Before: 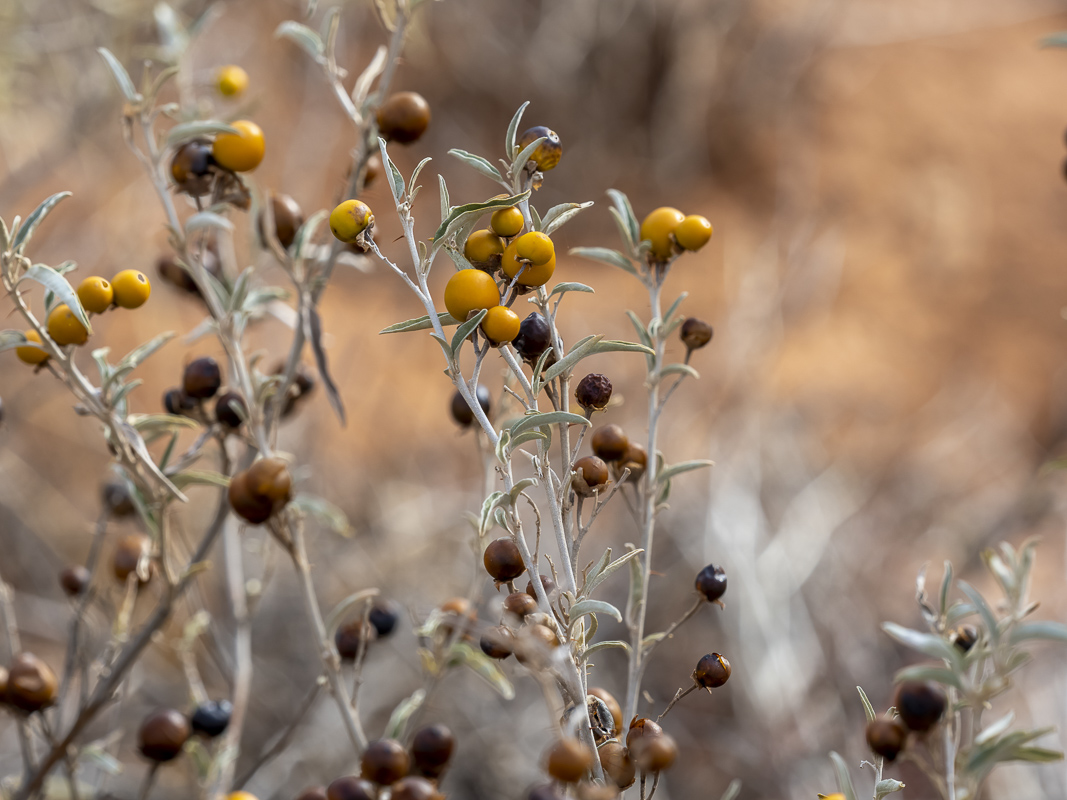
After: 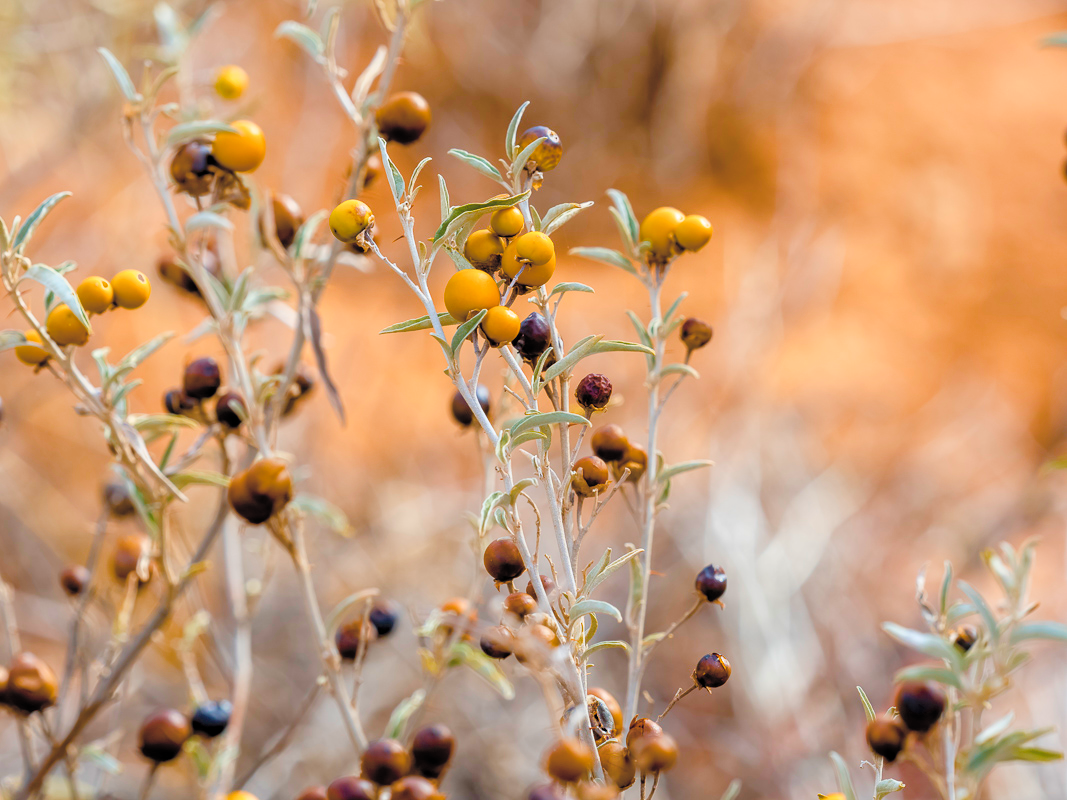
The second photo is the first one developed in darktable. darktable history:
contrast brightness saturation: brightness 0.28
color balance rgb: perceptual saturation grading › global saturation 24.74%, perceptual saturation grading › highlights -51.22%, perceptual saturation grading › mid-tones 19.16%, perceptual saturation grading › shadows 60.98%, global vibrance 50%
